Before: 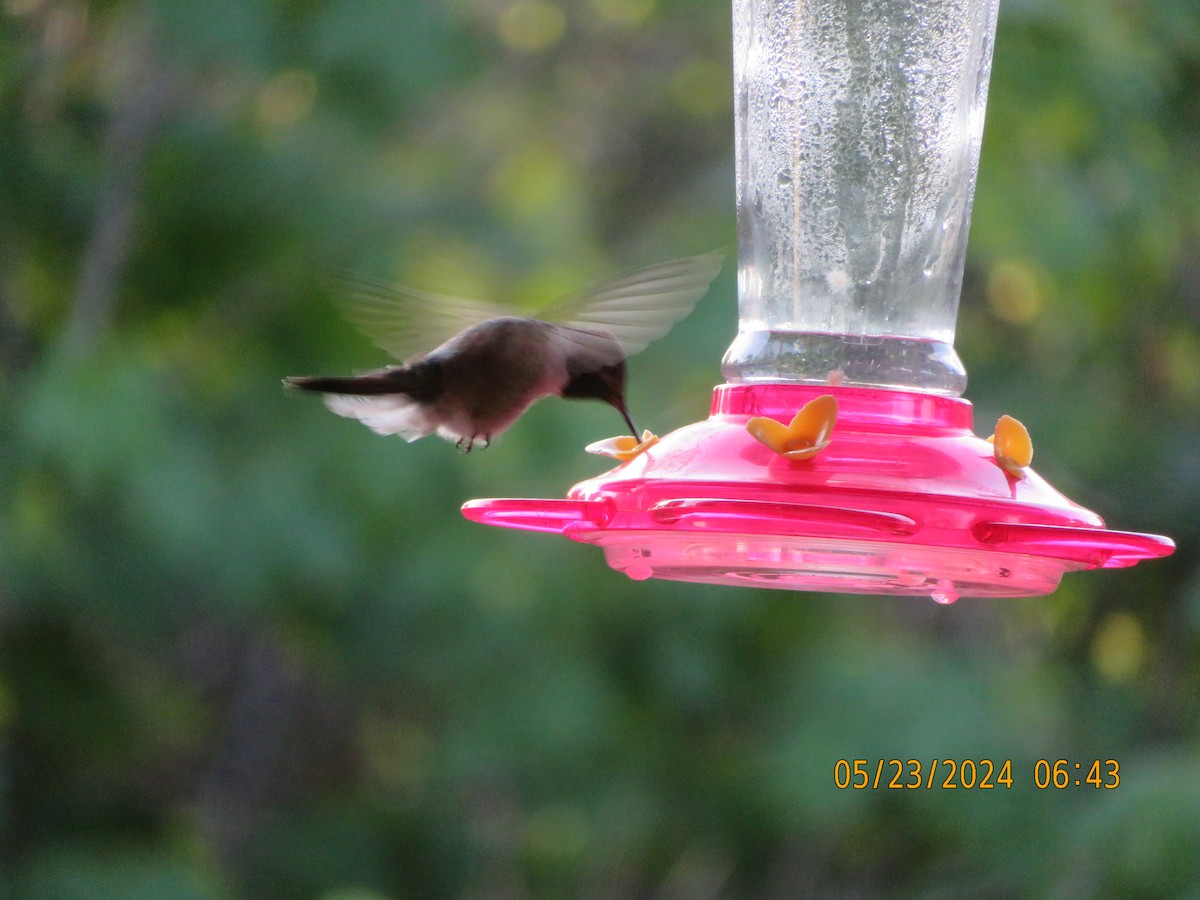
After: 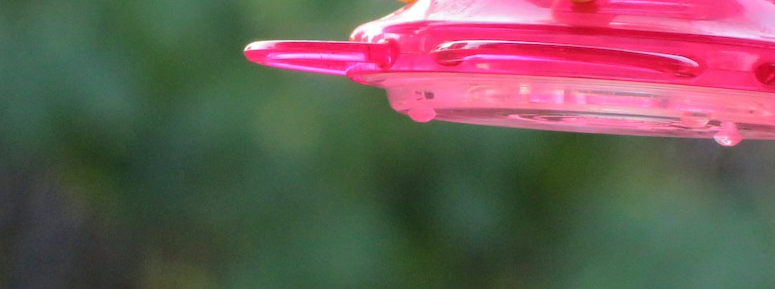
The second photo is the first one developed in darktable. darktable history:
crop: left 18.125%, top 50.961%, right 17.291%, bottom 16.927%
